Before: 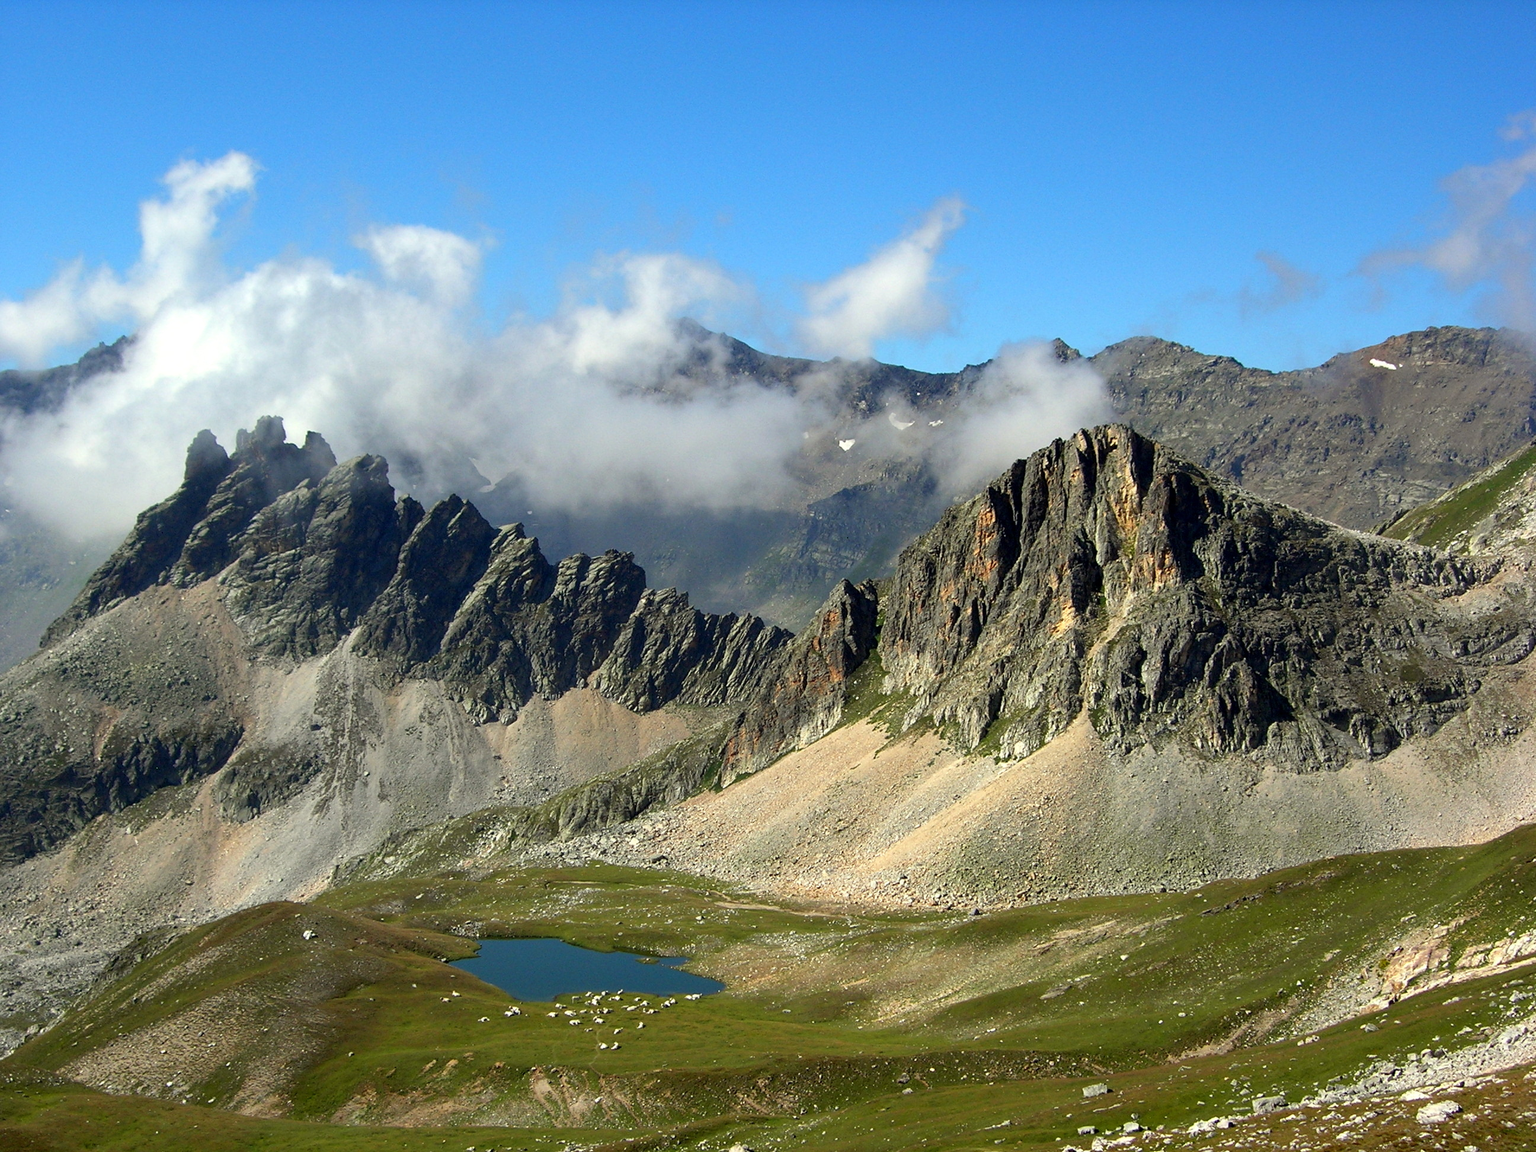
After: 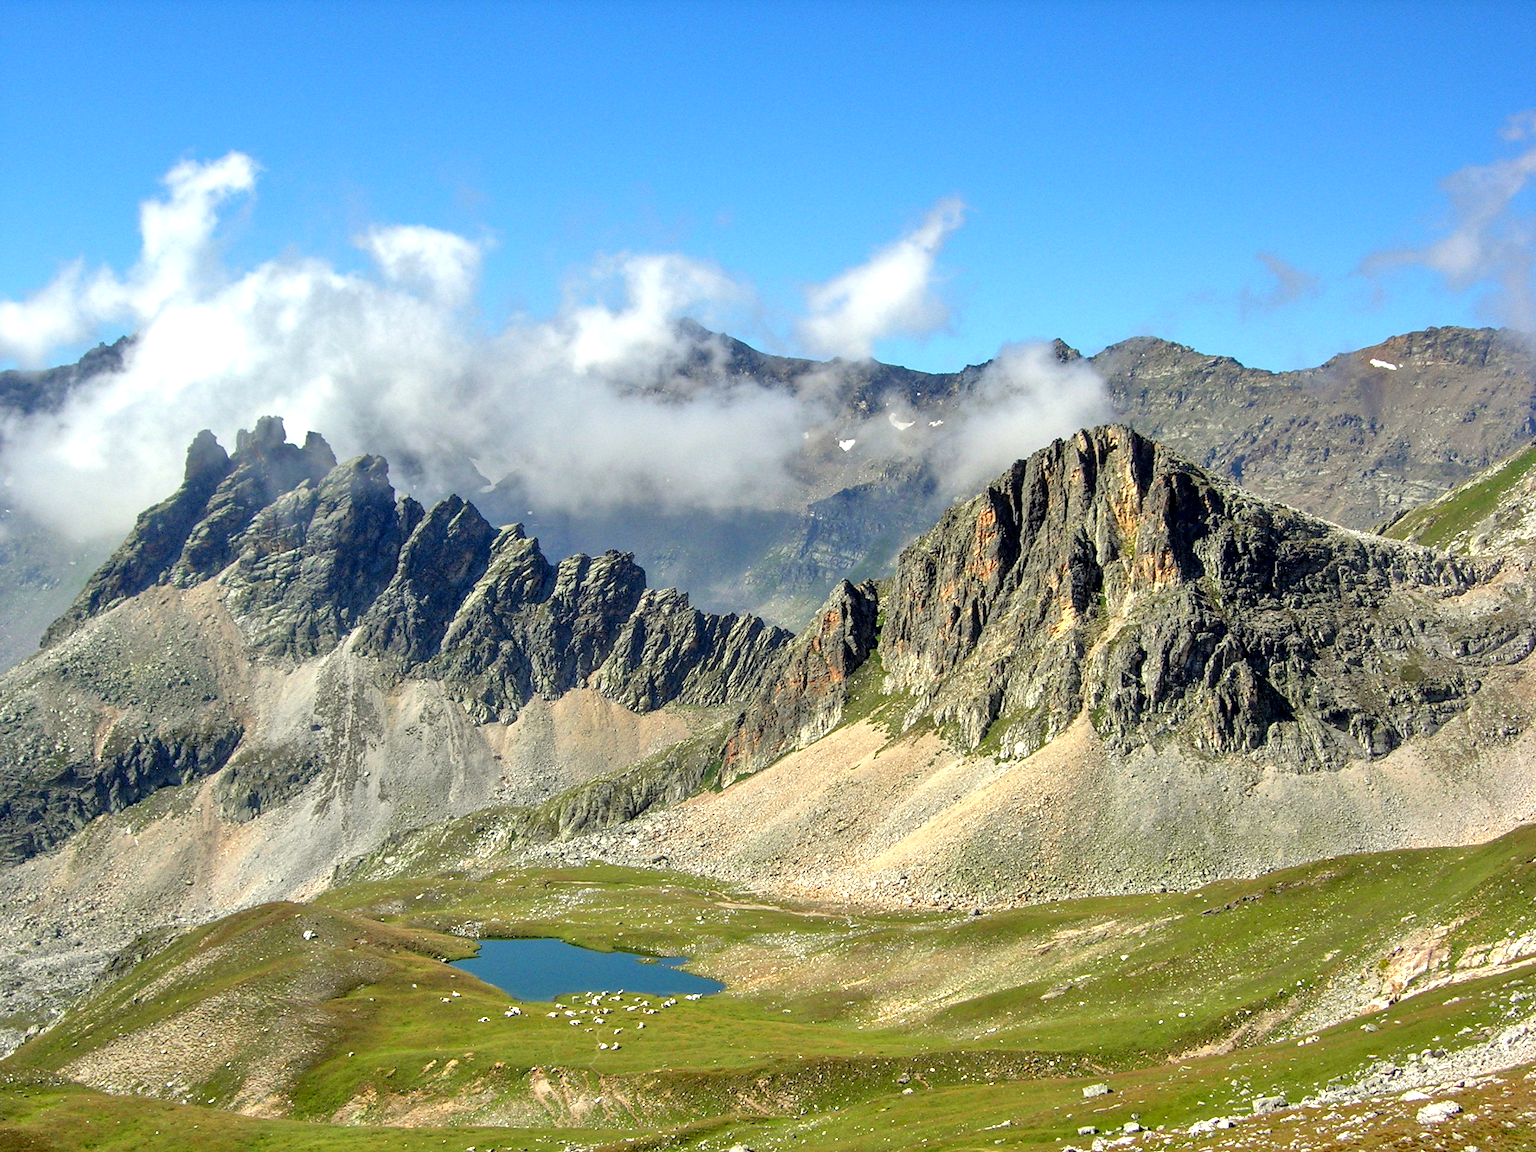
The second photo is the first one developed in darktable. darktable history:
tone equalizer: -7 EV 0.15 EV, -6 EV 0.6 EV, -5 EV 1.15 EV, -4 EV 1.33 EV, -3 EV 1.15 EV, -2 EV 0.6 EV, -1 EV 0.15 EV, mask exposure compensation -0.5 EV
local contrast: on, module defaults
exposure: exposure 0.2 EV, compensate highlight preservation false
